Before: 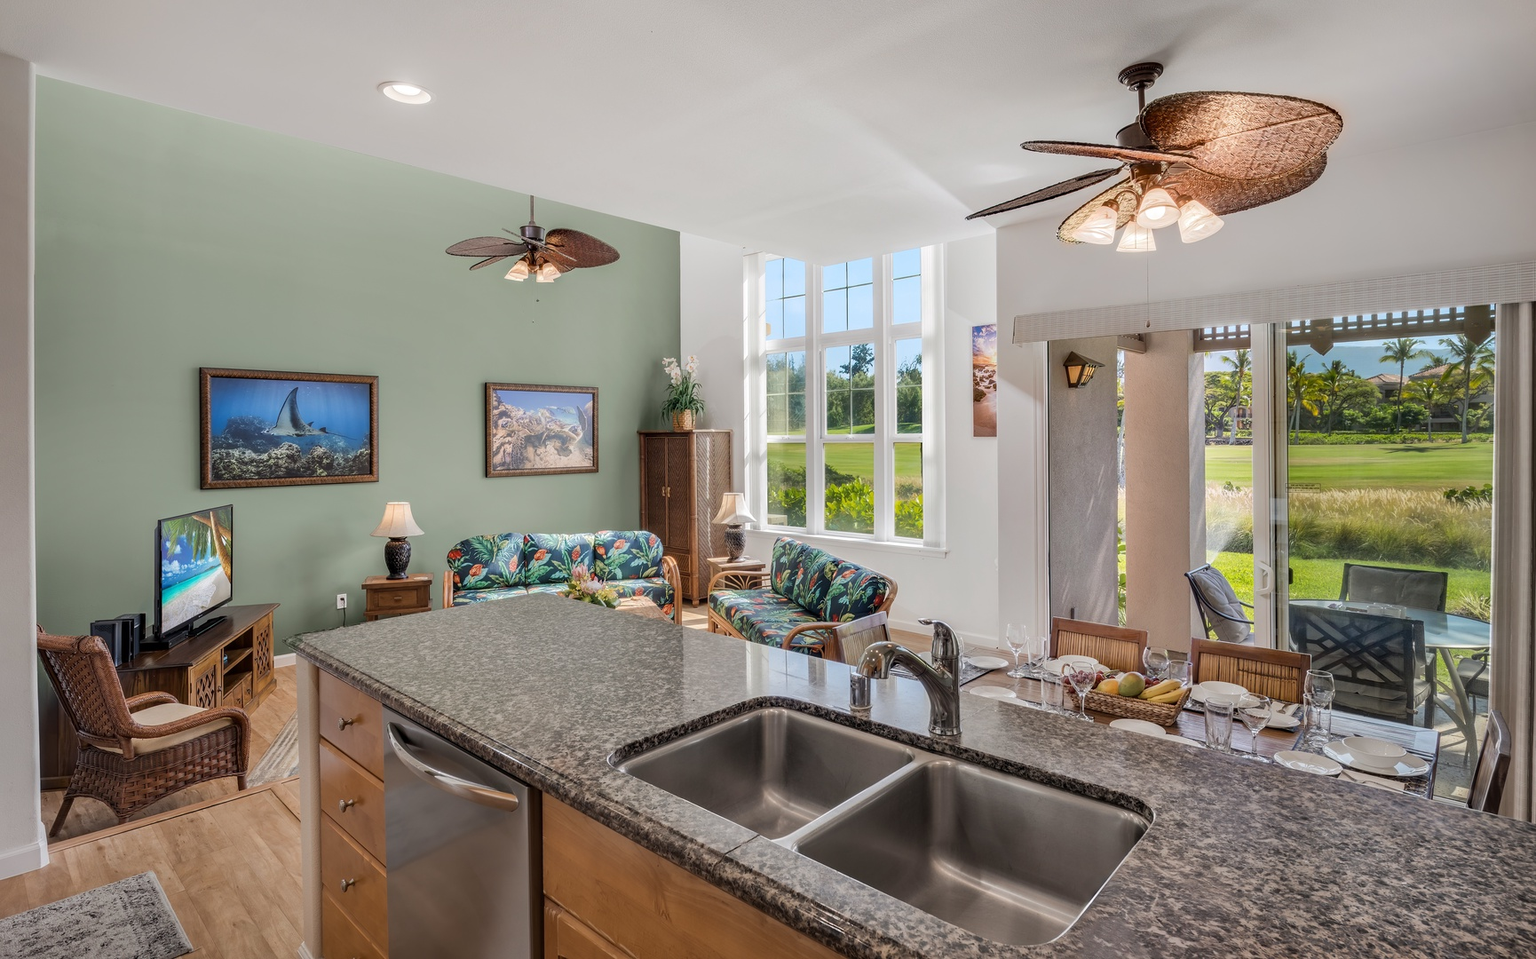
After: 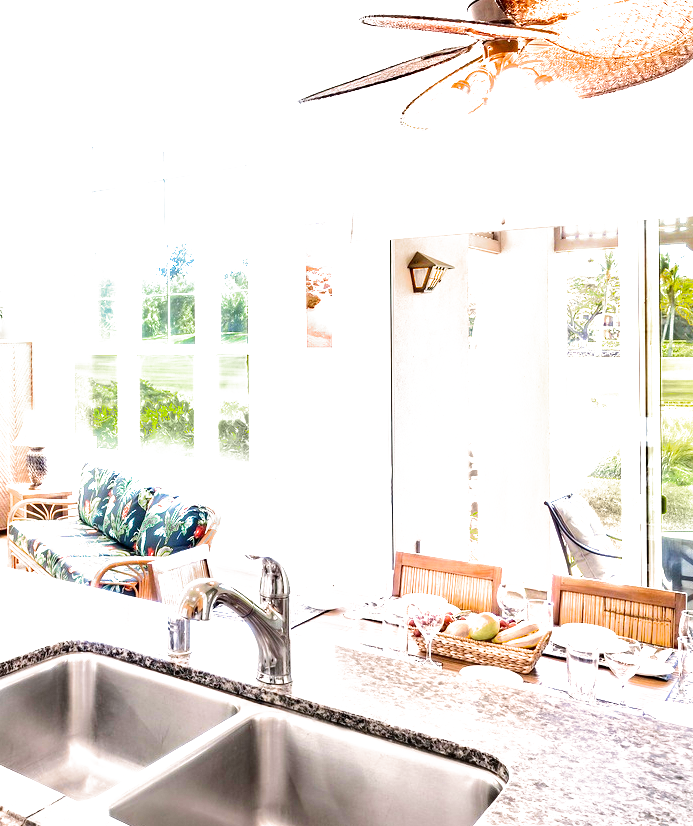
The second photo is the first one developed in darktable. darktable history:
color balance: contrast 8.5%, output saturation 105%
crop: left 45.721%, top 13.393%, right 14.118%, bottom 10.01%
exposure: exposure 2.207 EV, compensate highlight preservation false
filmic rgb: black relative exposure -16 EV, threshold -0.33 EV, transition 3.19 EV, structure ↔ texture 100%, target black luminance 0%, hardness 7.57, latitude 72.96%, contrast 0.908, highlights saturation mix 10%, shadows ↔ highlights balance -0.38%, add noise in highlights 0, preserve chrominance no, color science v4 (2020), iterations of high-quality reconstruction 10, enable highlight reconstruction true
white balance: red 0.983, blue 1.036
tone equalizer: -8 EV -0.75 EV, -7 EV -0.7 EV, -6 EV -0.6 EV, -5 EV -0.4 EV, -3 EV 0.4 EV, -2 EV 0.6 EV, -1 EV 0.7 EV, +0 EV 0.75 EV, edges refinement/feathering 500, mask exposure compensation -1.57 EV, preserve details no
